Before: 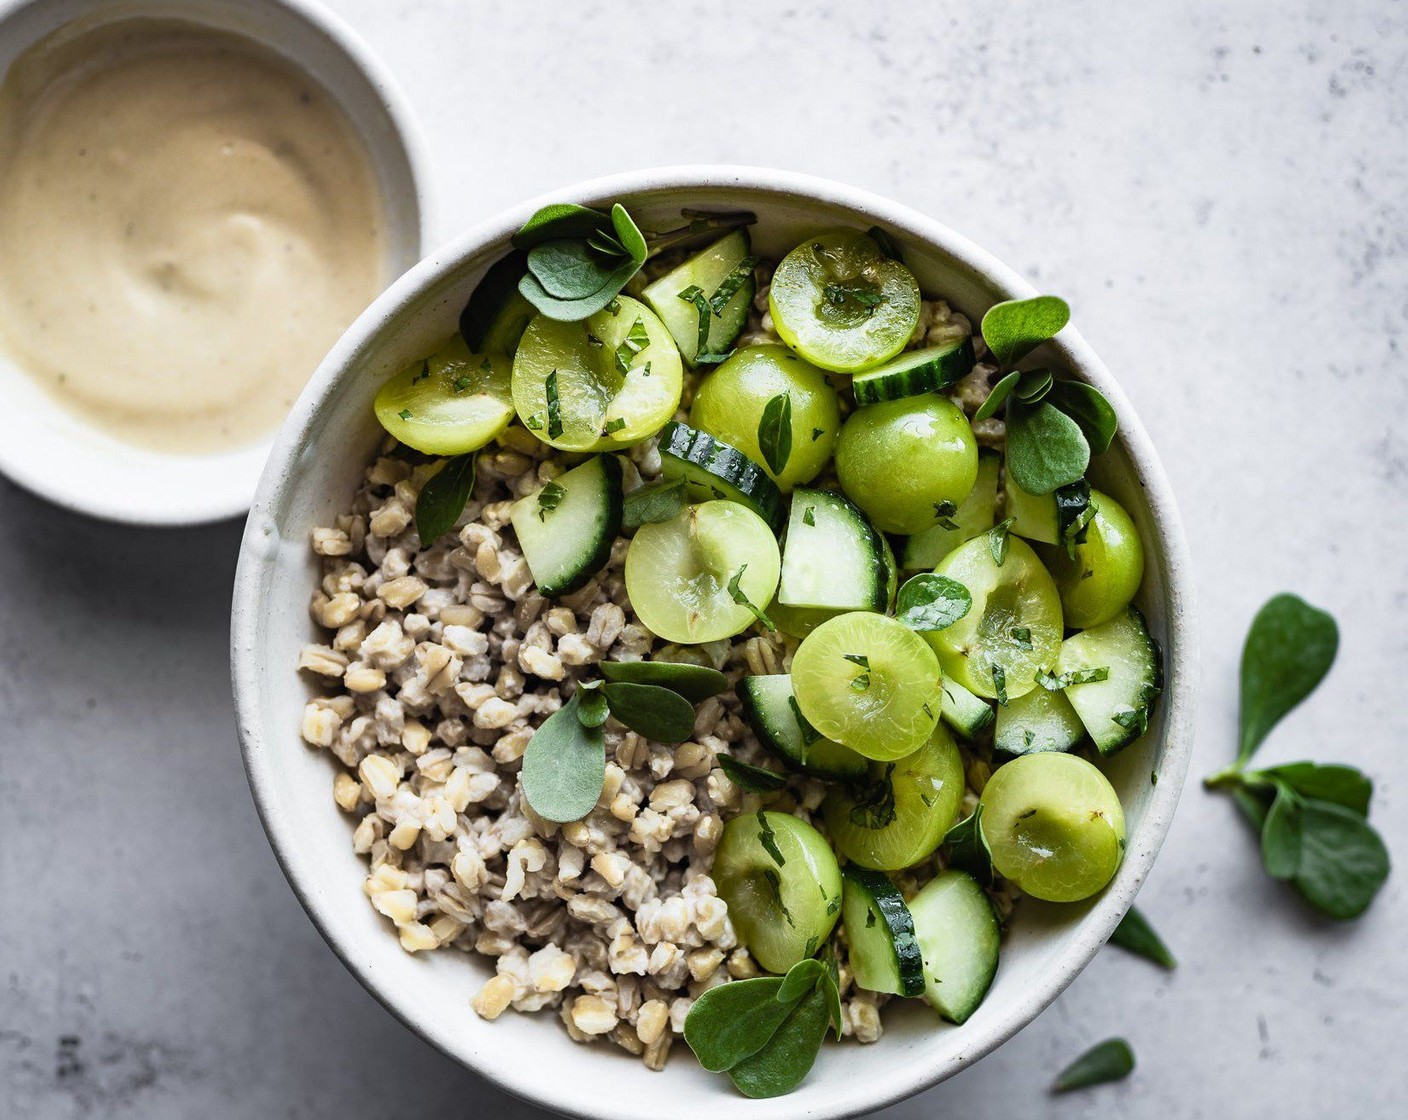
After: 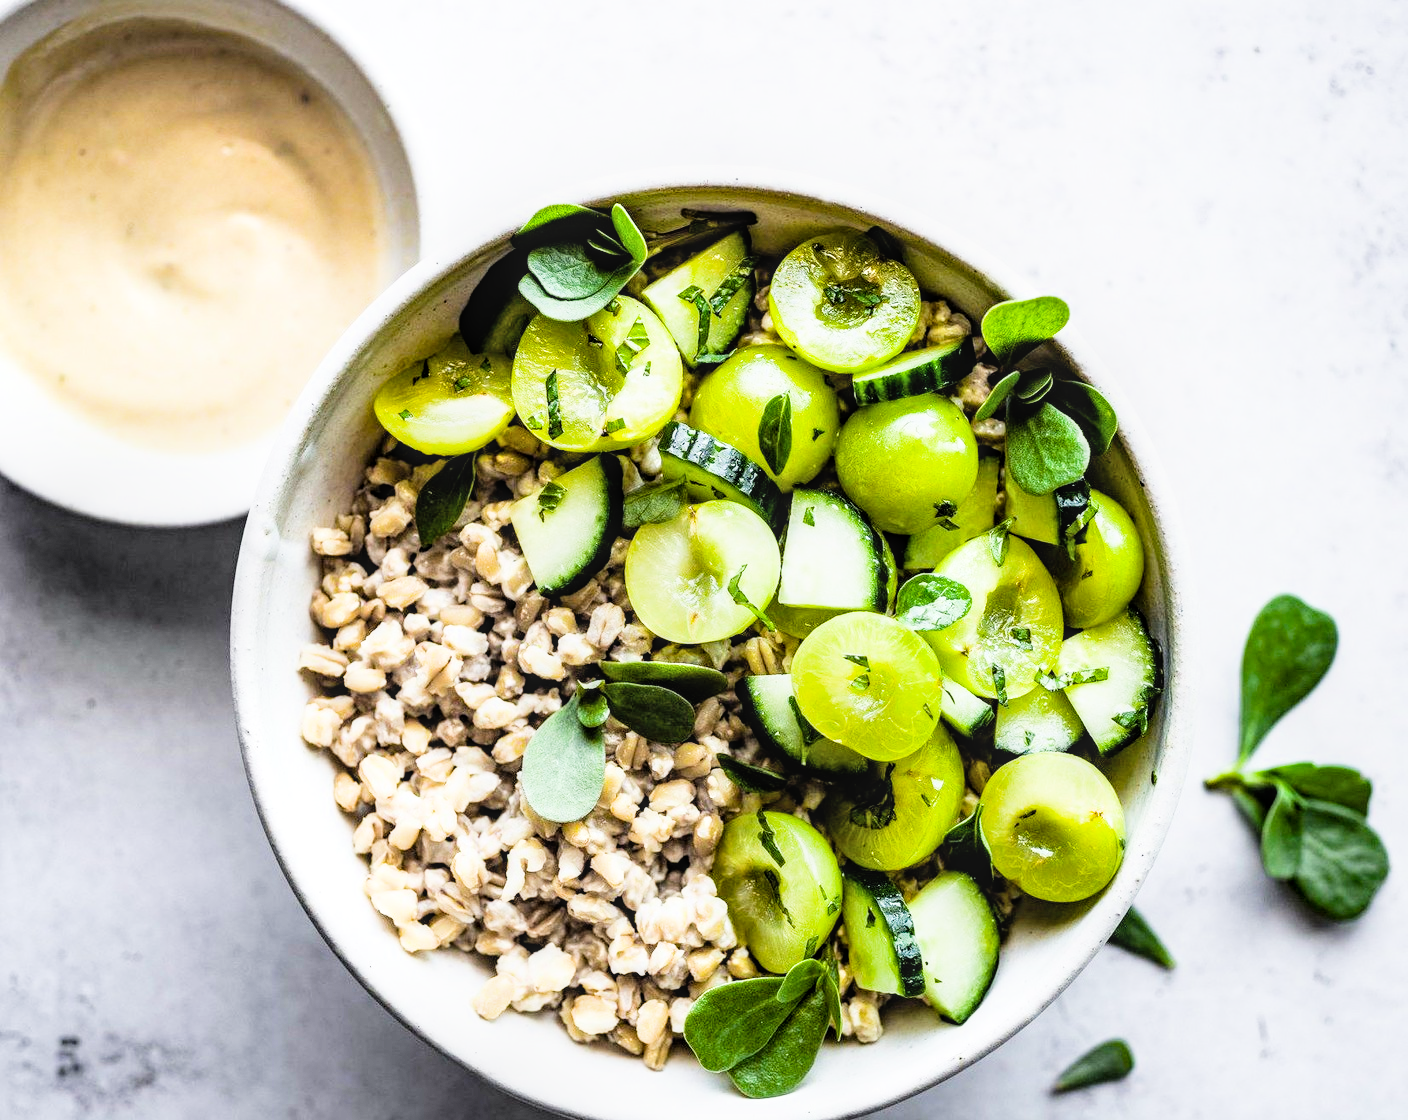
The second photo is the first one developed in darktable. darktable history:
local contrast: on, module defaults
color balance rgb: perceptual saturation grading › global saturation 20%, global vibrance 20%
exposure: black level correction 0, exposure 1.3 EV, compensate highlight preservation false
filmic rgb: black relative exposure -5 EV, hardness 2.88, contrast 1.4, highlights saturation mix -30%
